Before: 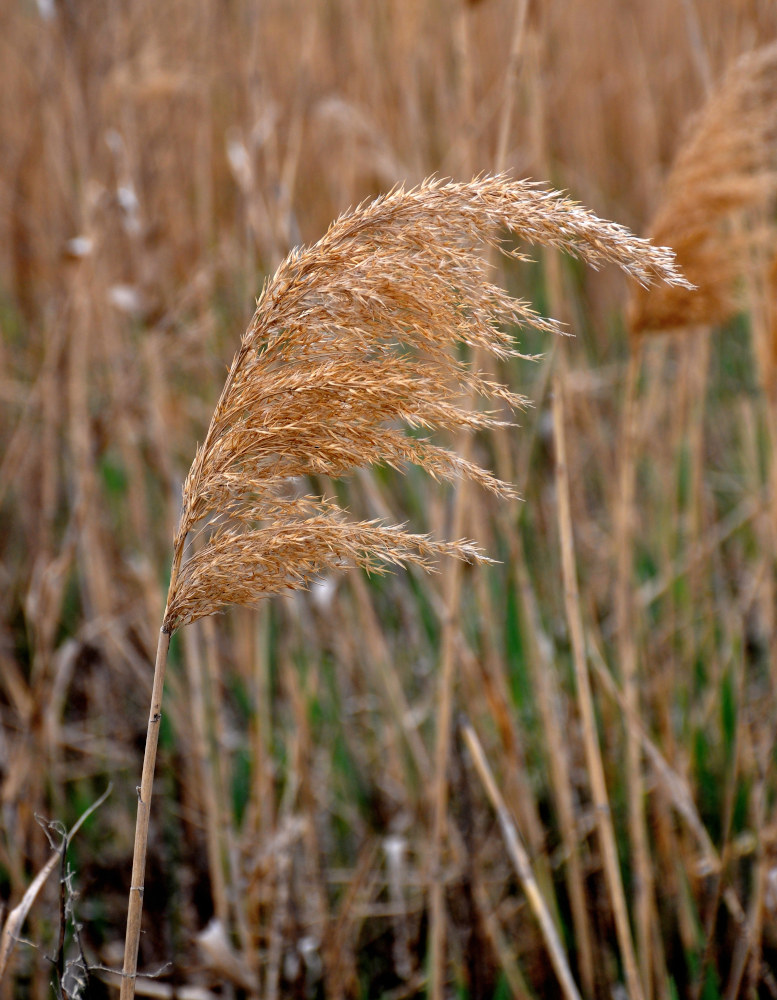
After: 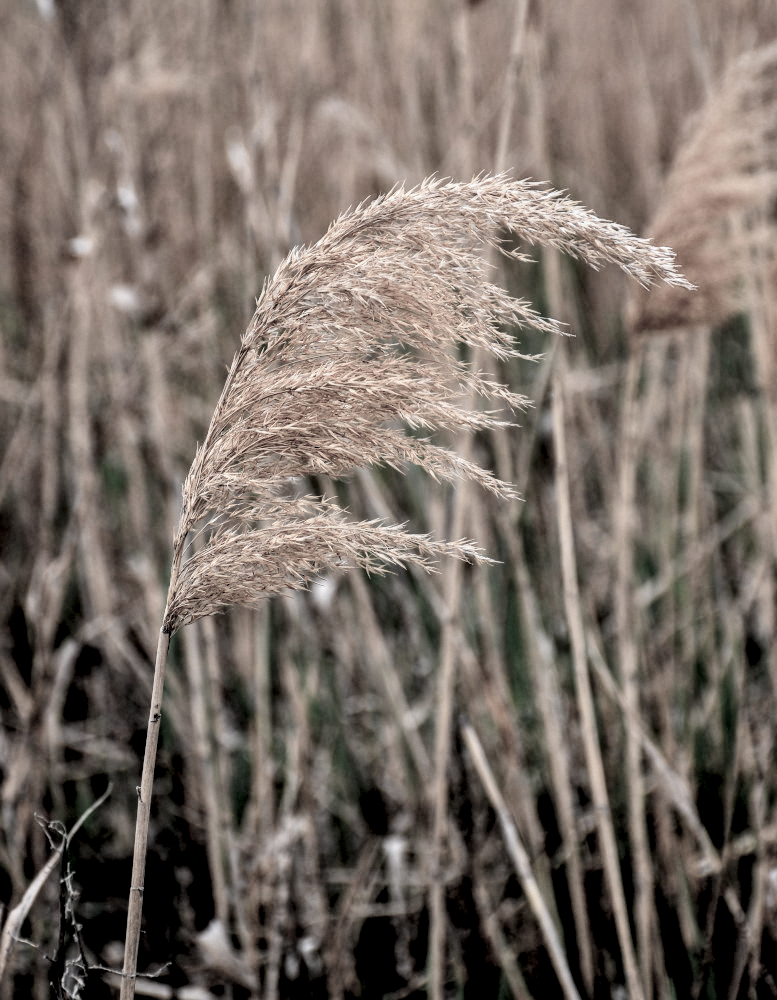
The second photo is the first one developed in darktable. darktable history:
exposure: black level correction -0.001, exposure 0.08 EV
local contrast: detail 150%
filmic rgb: black relative exposure -5.1 EV, white relative exposure 4 EV, hardness 2.9, contrast 1.299, highlights saturation mix -30.88%, color science v5 (2021), contrast in shadows safe, contrast in highlights safe
